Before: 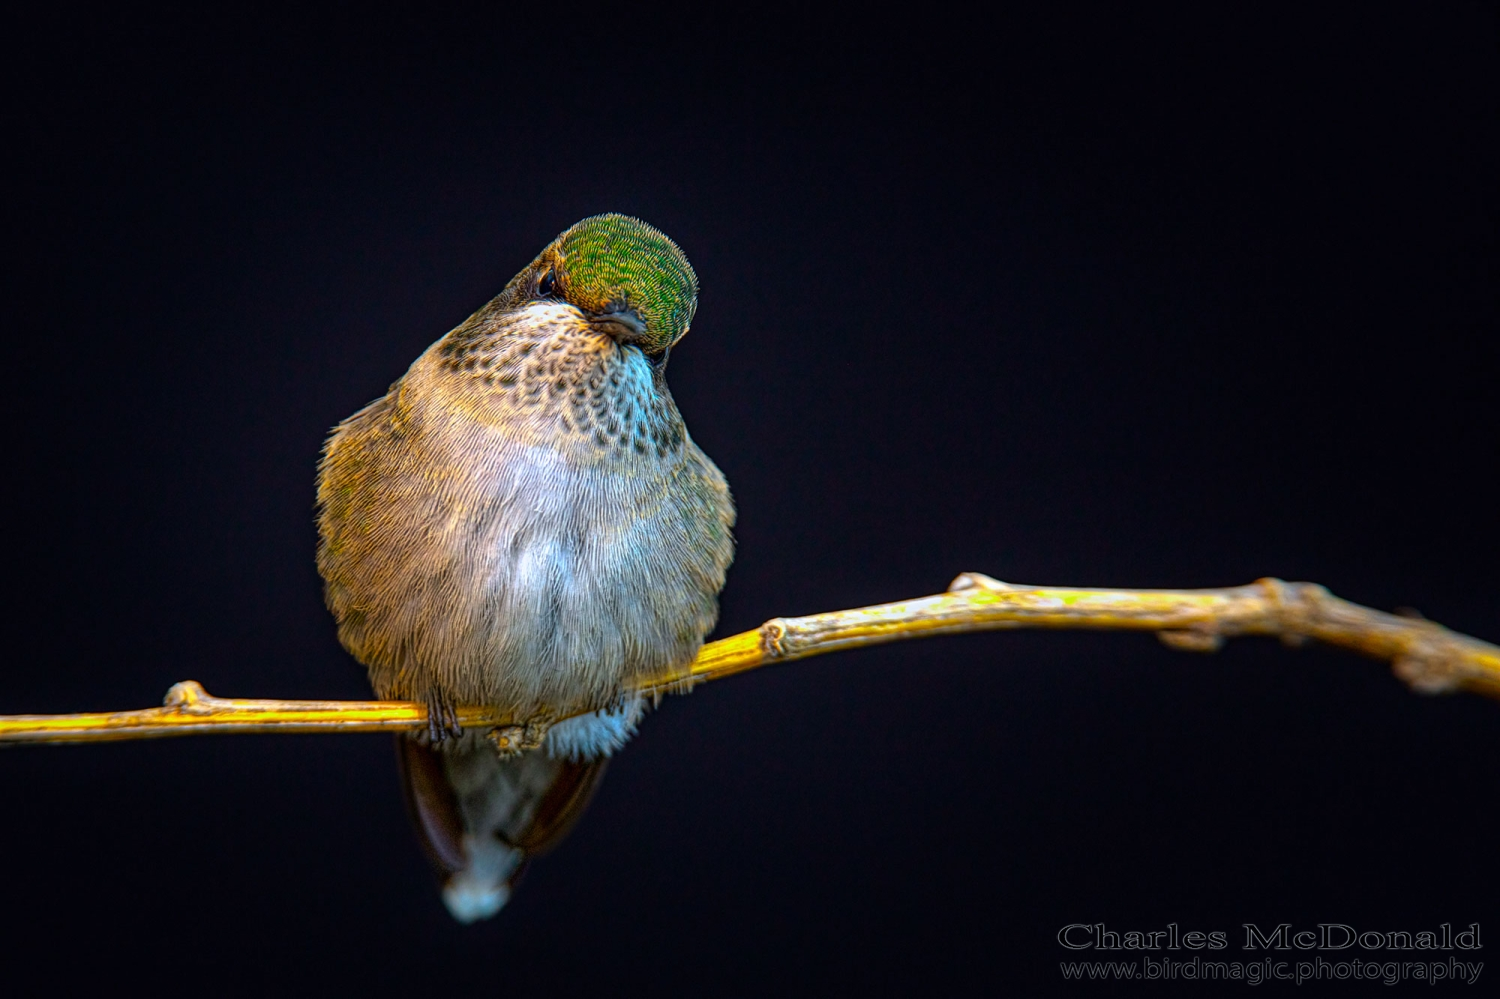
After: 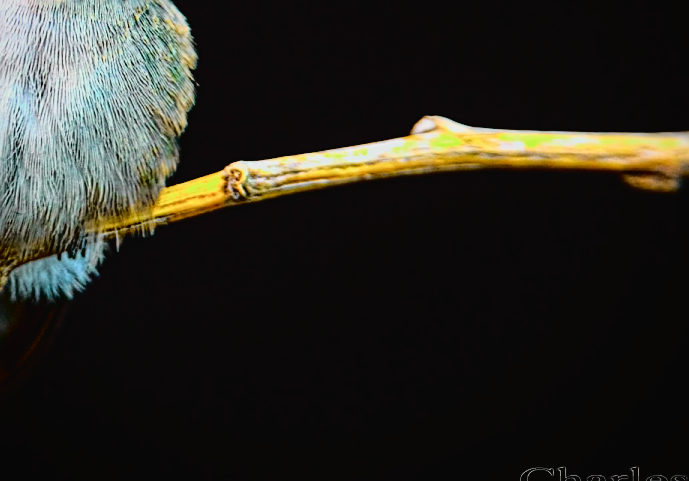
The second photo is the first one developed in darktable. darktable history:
tone curve: curves: ch0 [(0, 0.022) (0.177, 0.086) (0.392, 0.438) (0.704, 0.844) (0.858, 0.938) (1, 0.981)]; ch1 [(0, 0) (0.402, 0.36) (0.476, 0.456) (0.498, 0.497) (0.518, 0.521) (0.58, 0.598) (0.619, 0.65) (0.692, 0.737) (1, 1)]; ch2 [(0, 0) (0.415, 0.438) (0.483, 0.499) (0.503, 0.503) (0.526, 0.532) (0.563, 0.604) (0.626, 0.697) (0.699, 0.753) (0.997, 0.858)], color space Lab, independent channels, preserve colors none
vignetting: fall-off radius 94.55%, saturation 0.003, center (-0.055, -0.355)
sharpen: on, module defaults
crop: left 35.891%, top 45.823%, right 18.169%, bottom 5.98%
filmic rgb: black relative exposure -7.65 EV, white relative exposure 4.56 EV, threshold 5.96 EV, hardness 3.61, enable highlight reconstruction true
